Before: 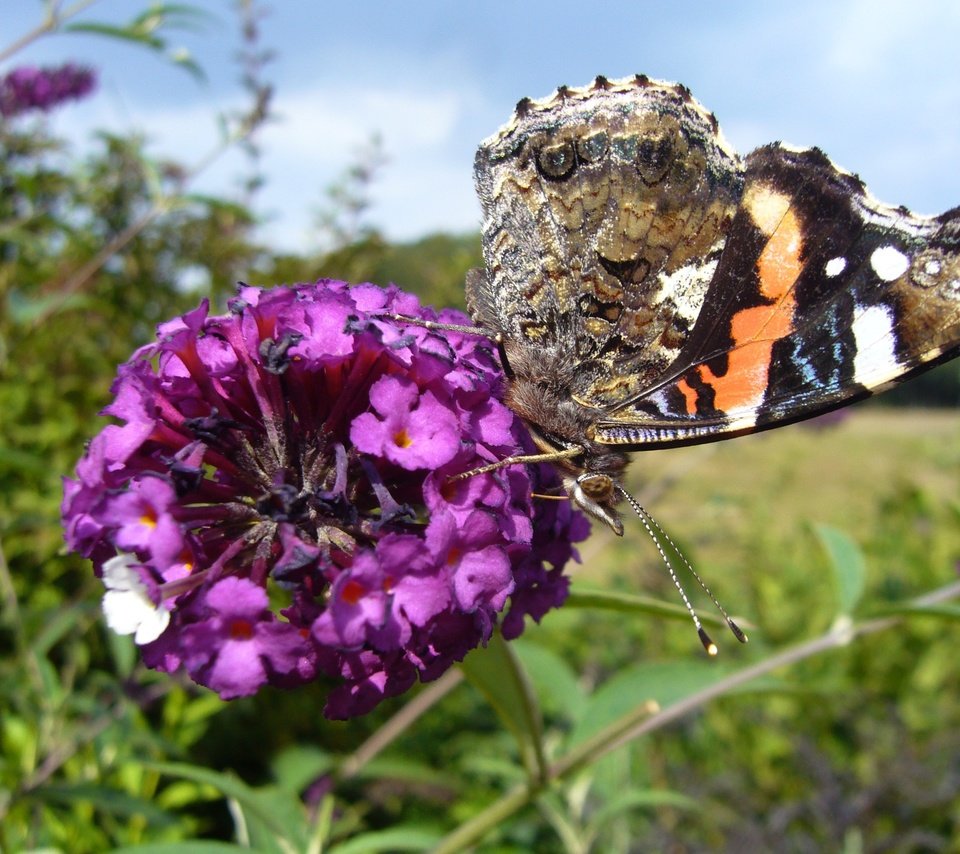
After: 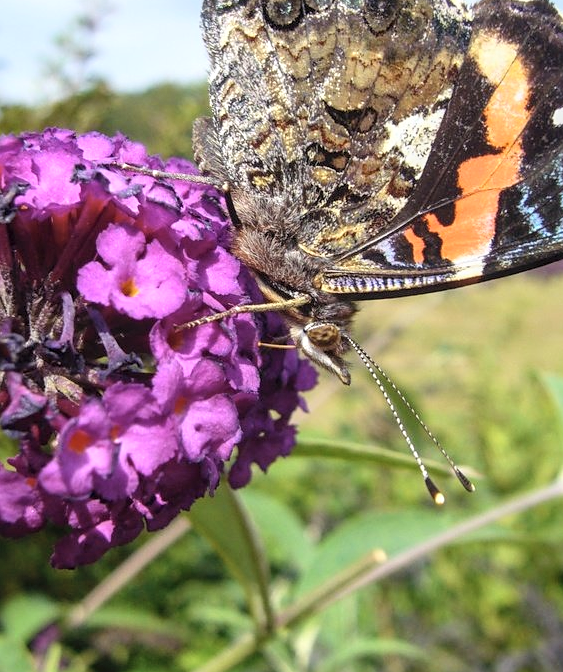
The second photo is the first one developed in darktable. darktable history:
crop and rotate: left 28.532%, top 17.88%, right 12.802%, bottom 3.355%
contrast brightness saturation: contrast 0.139, brightness 0.22
sharpen: amount 0.216
local contrast: on, module defaults
